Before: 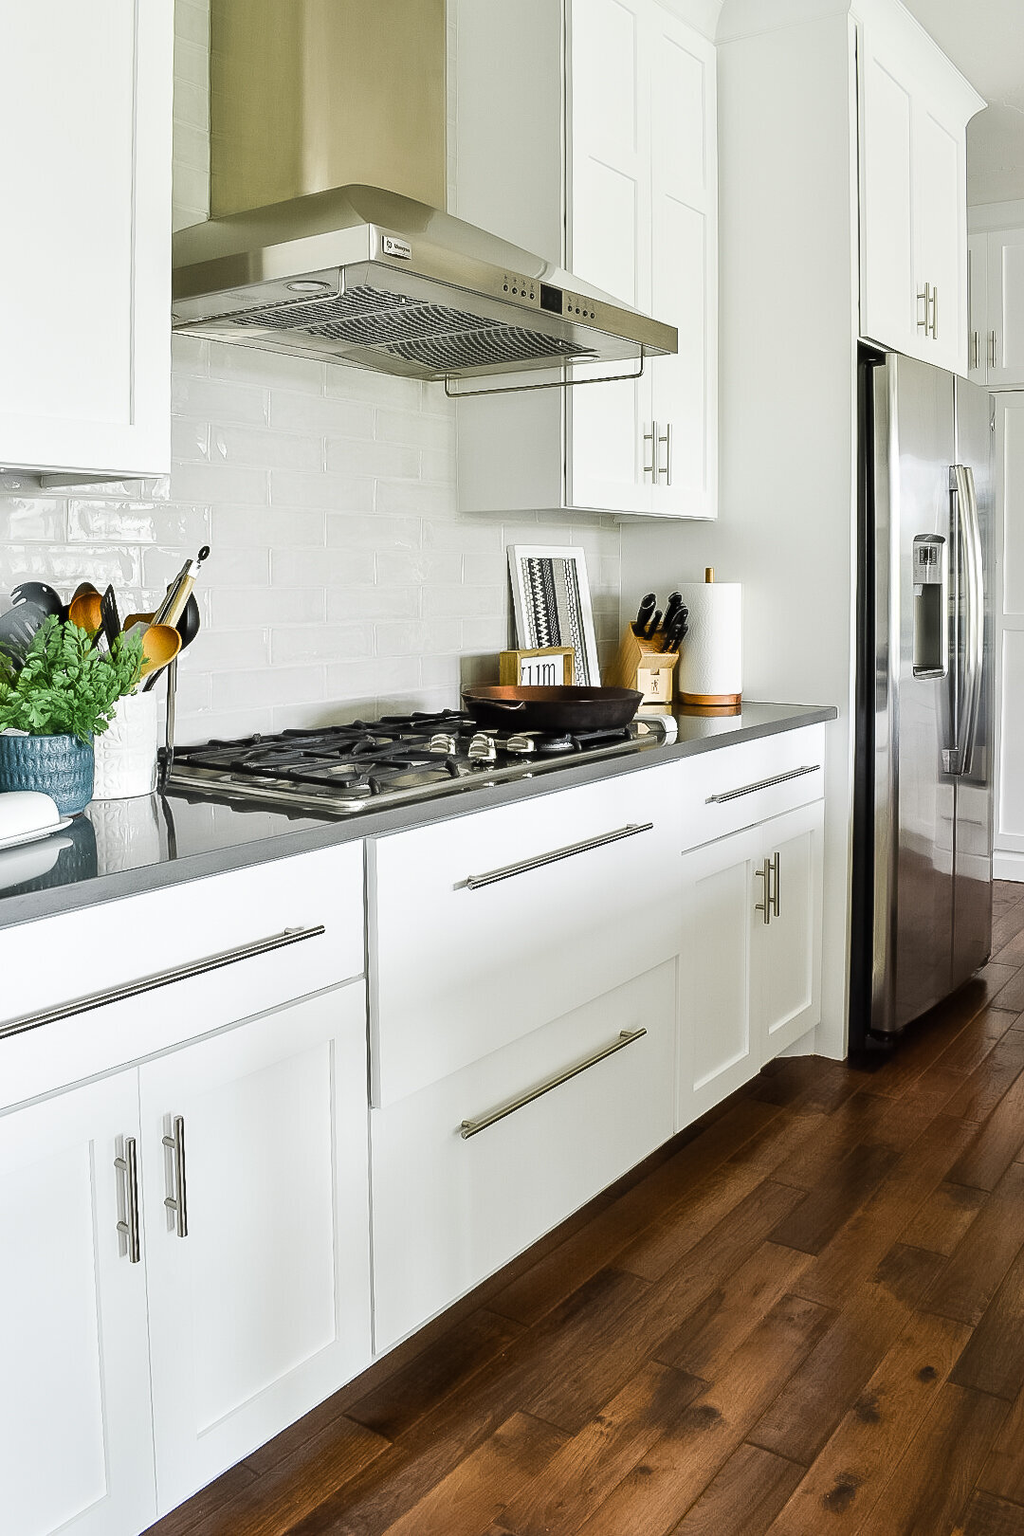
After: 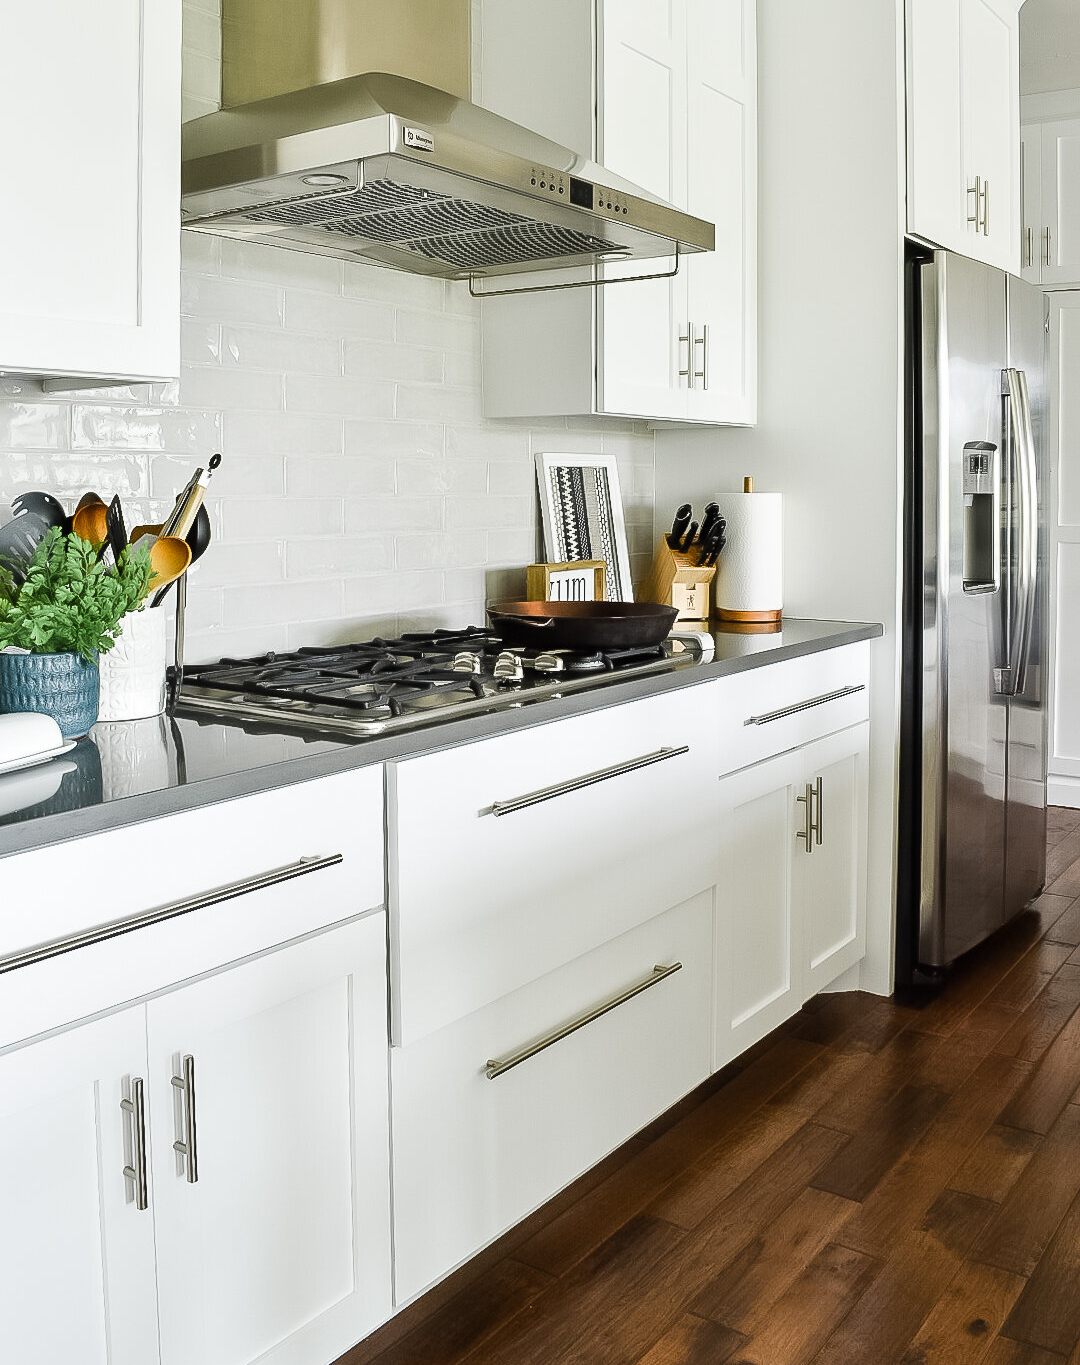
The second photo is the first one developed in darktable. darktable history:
crop: top 7.578%, bottom 8.127%
